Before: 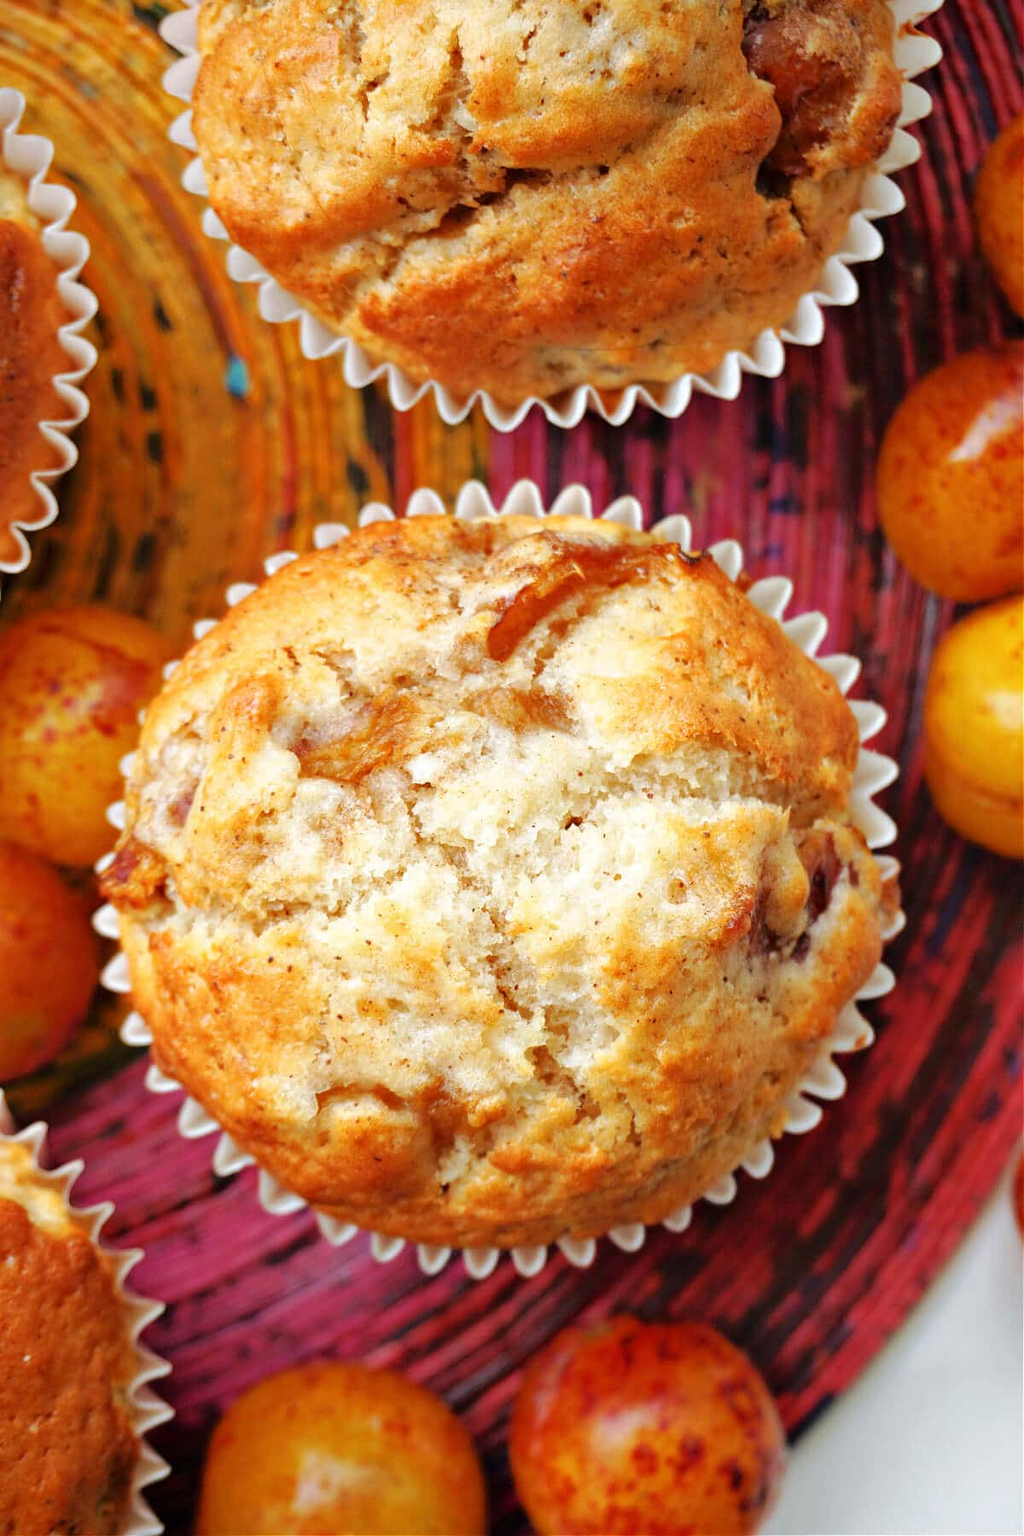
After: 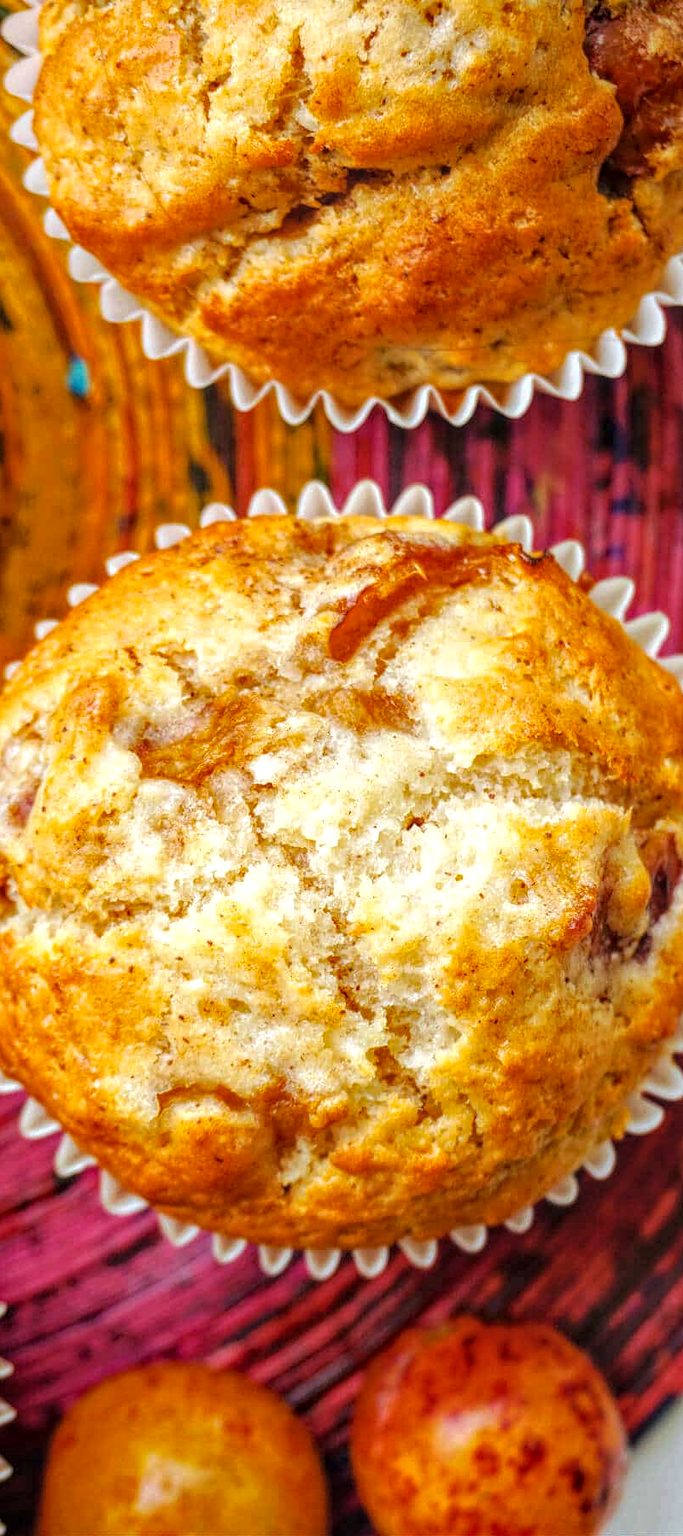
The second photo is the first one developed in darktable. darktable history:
crop and rotate: left 15.528%, right 17.775%
local contrast: highlights 74%, shadows 55%, detail 177%, midtone range 0.205
color balance rgb: perceptual saturation grading › global saturation 0.248%, global vibrance 41.083%
